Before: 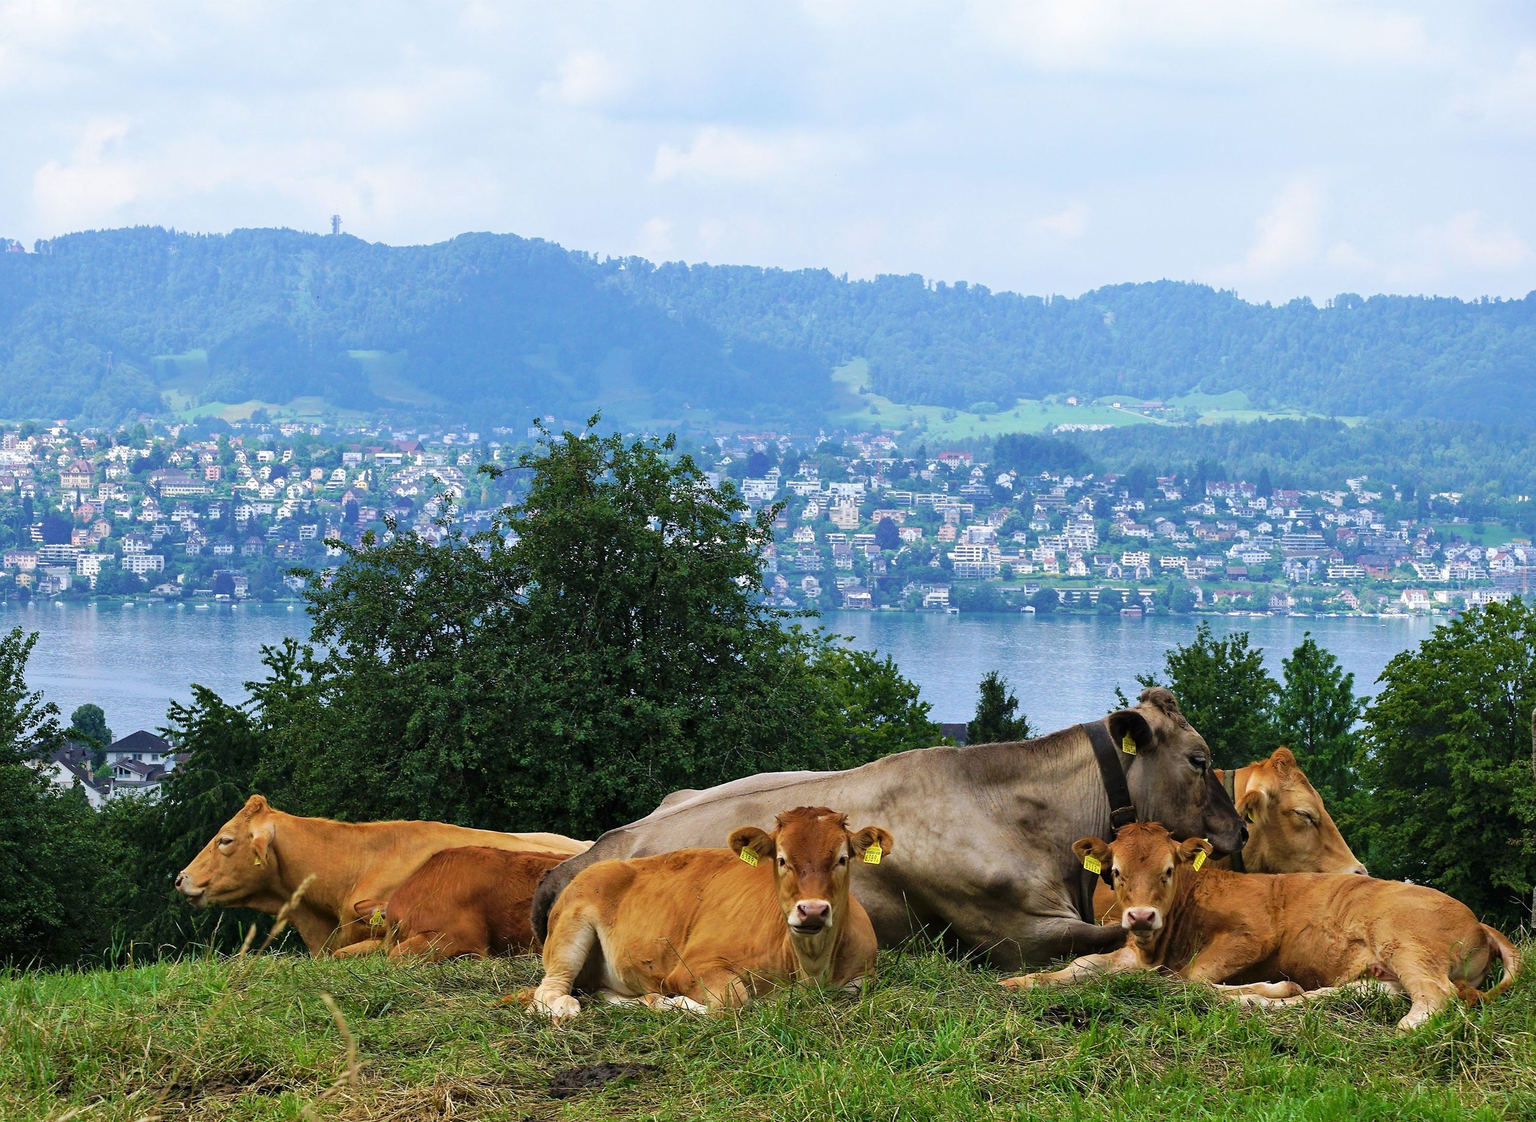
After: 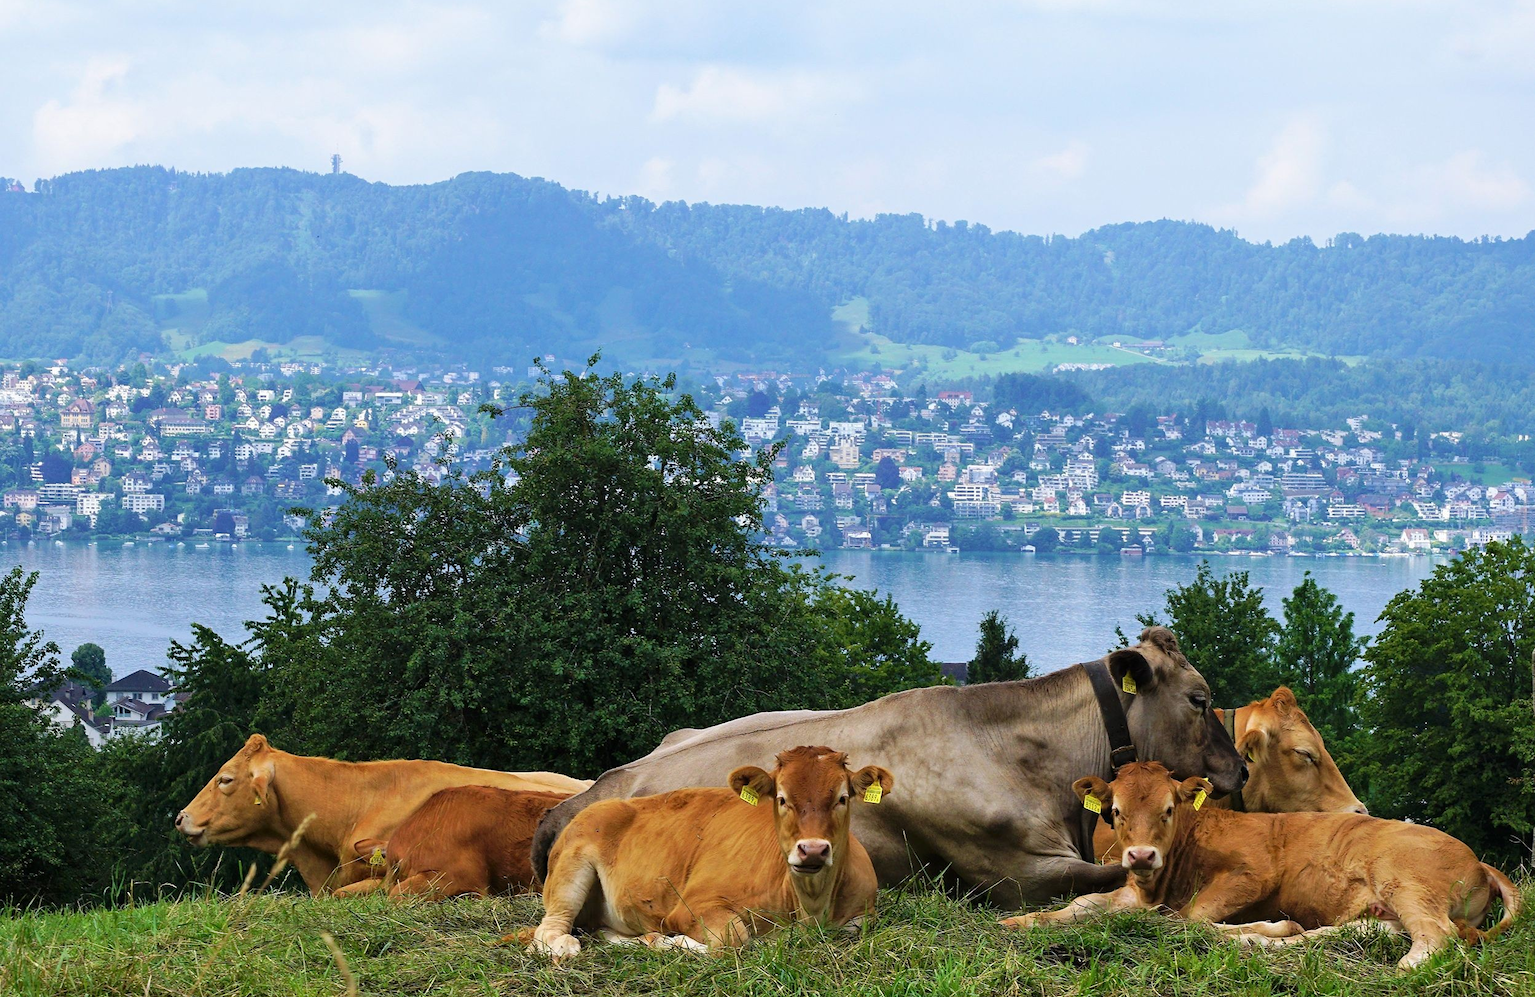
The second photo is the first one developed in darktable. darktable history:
crop and rotate: top 5.437%, bottom 5.676%
